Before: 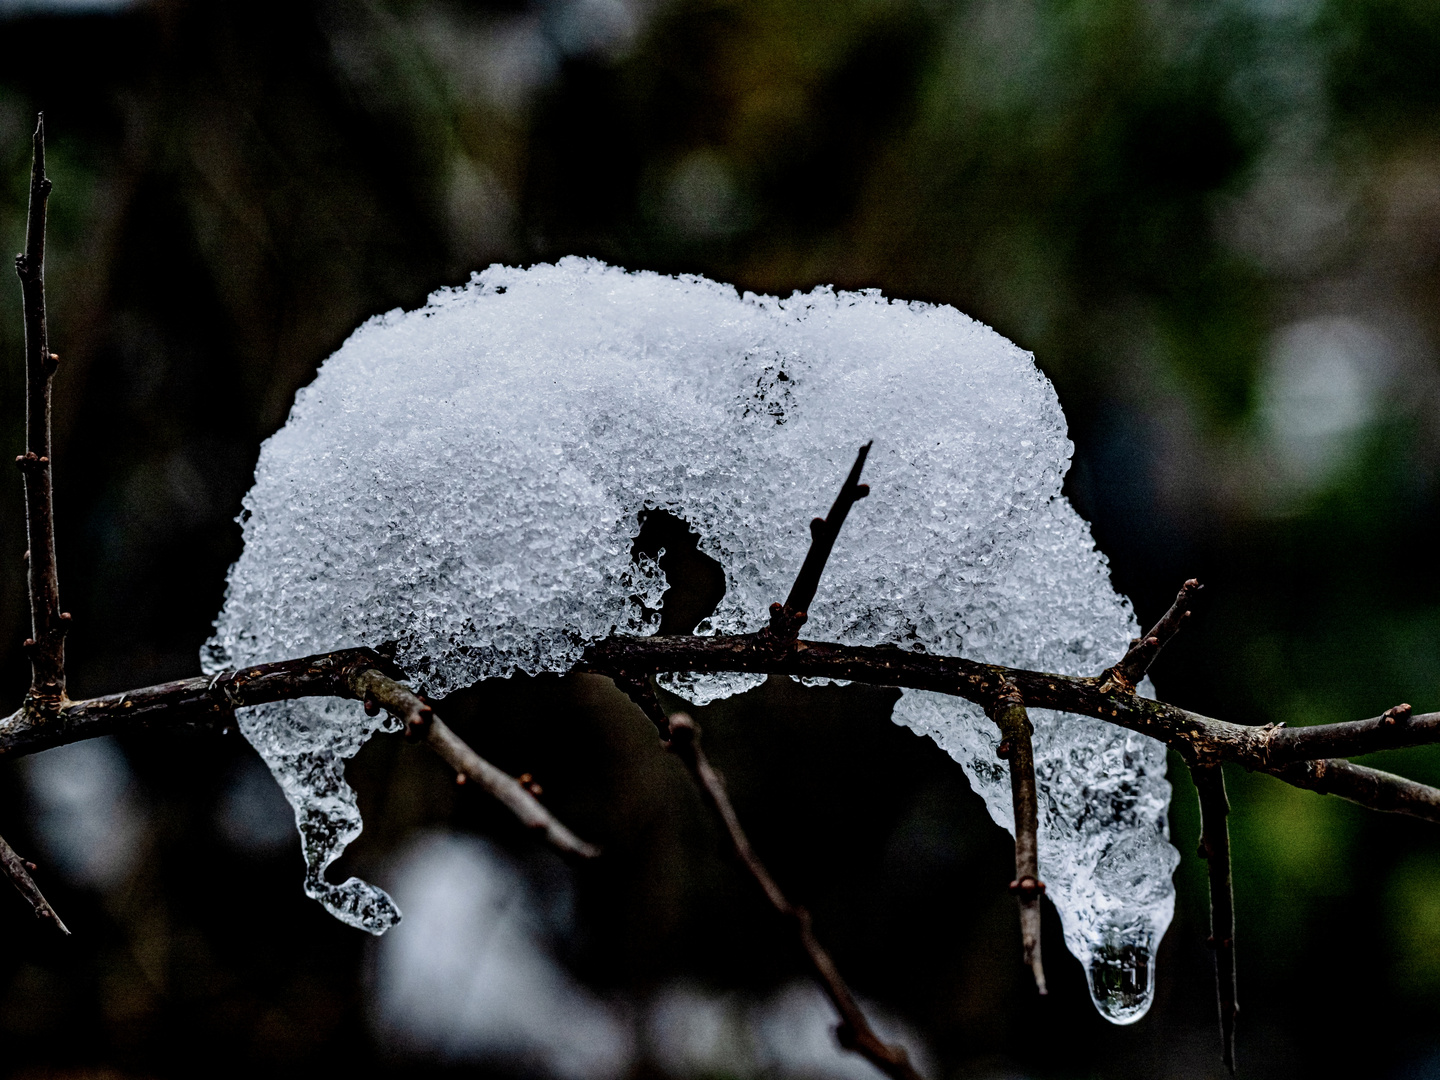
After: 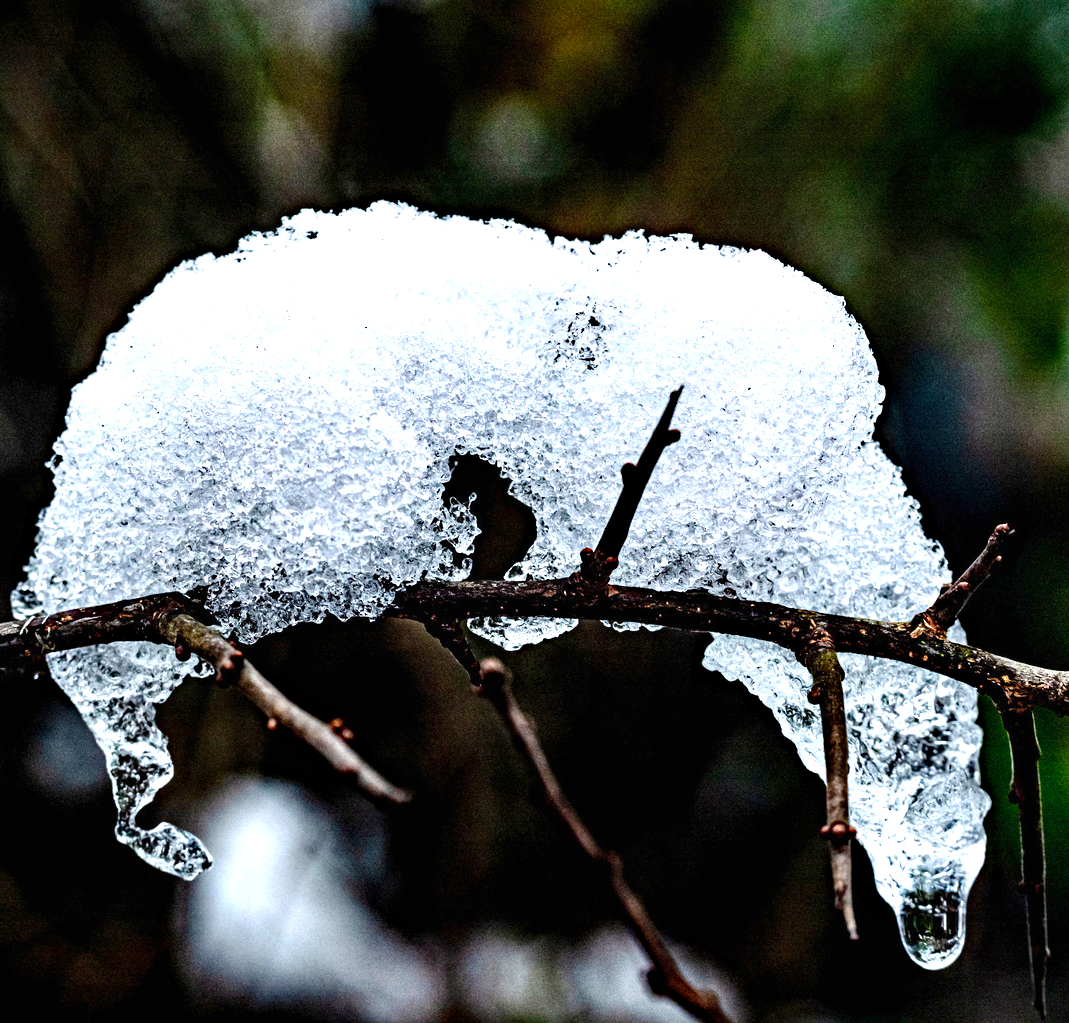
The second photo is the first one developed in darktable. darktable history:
haze removal: compatibility mode true, adaptive false
exposure: black level correction 0, exposure 1.2 EV, compensate exposure bias true, compensate highlight preservation false
crop and rotate: left 13.15%, top 5.251%, right 12.609%
